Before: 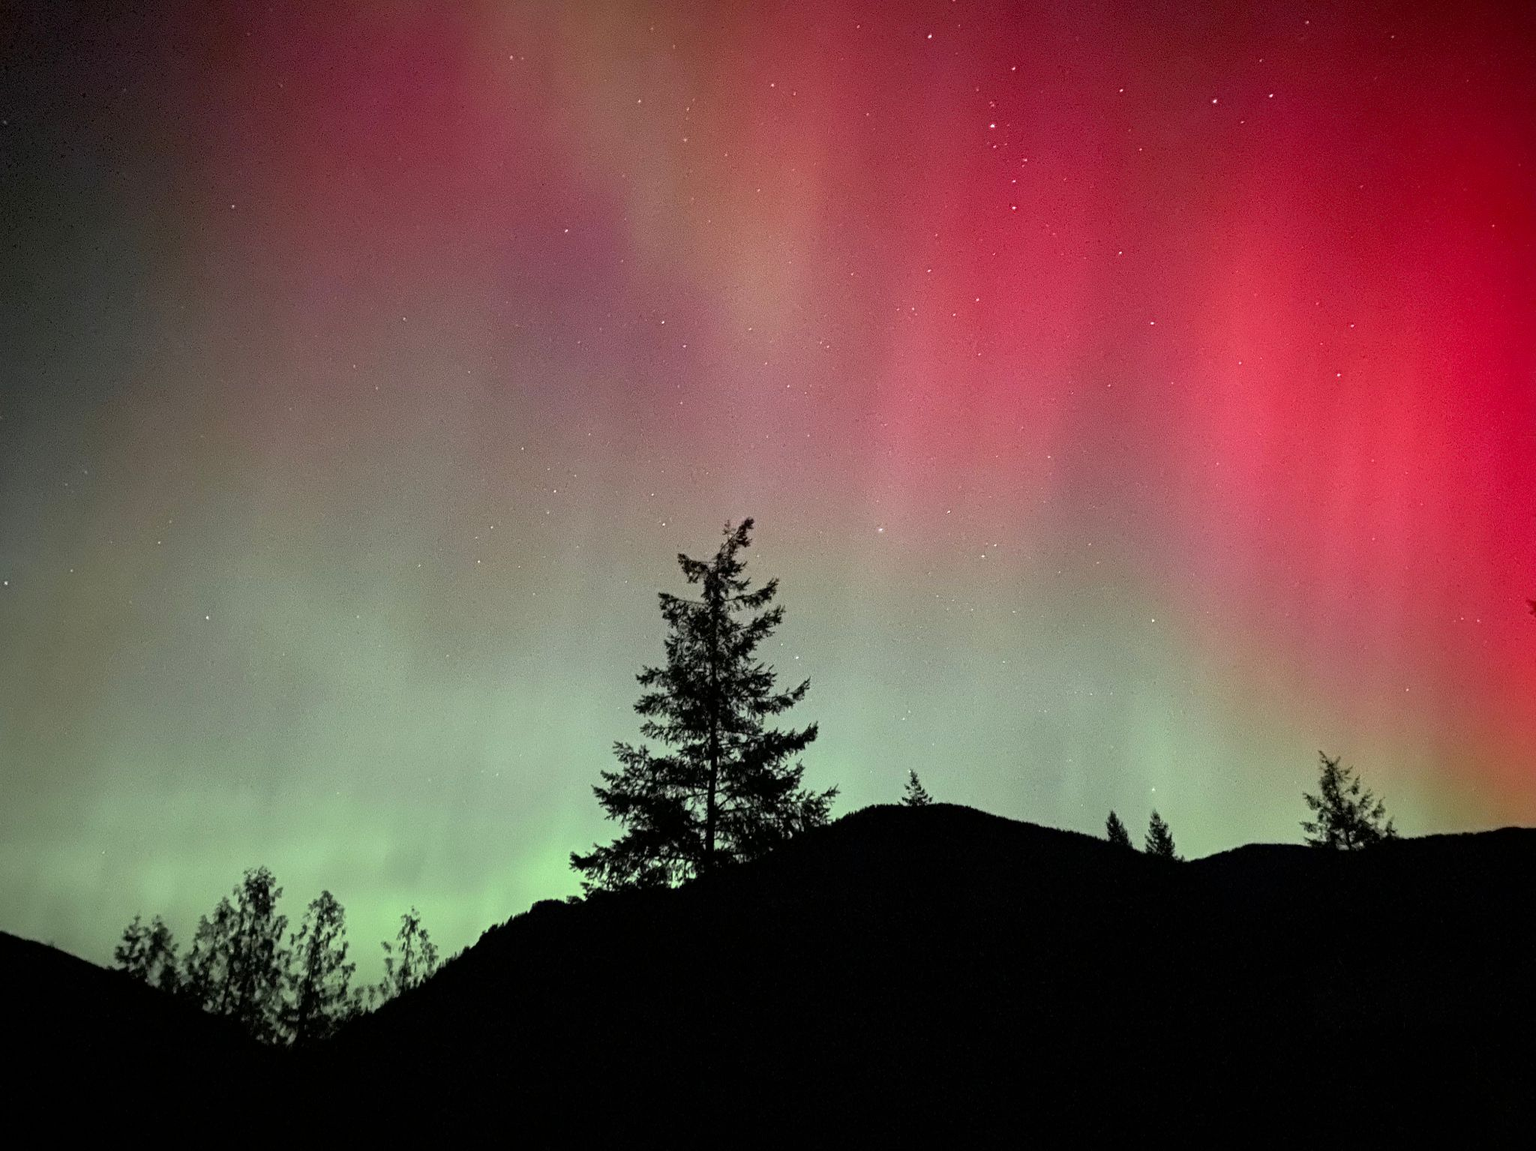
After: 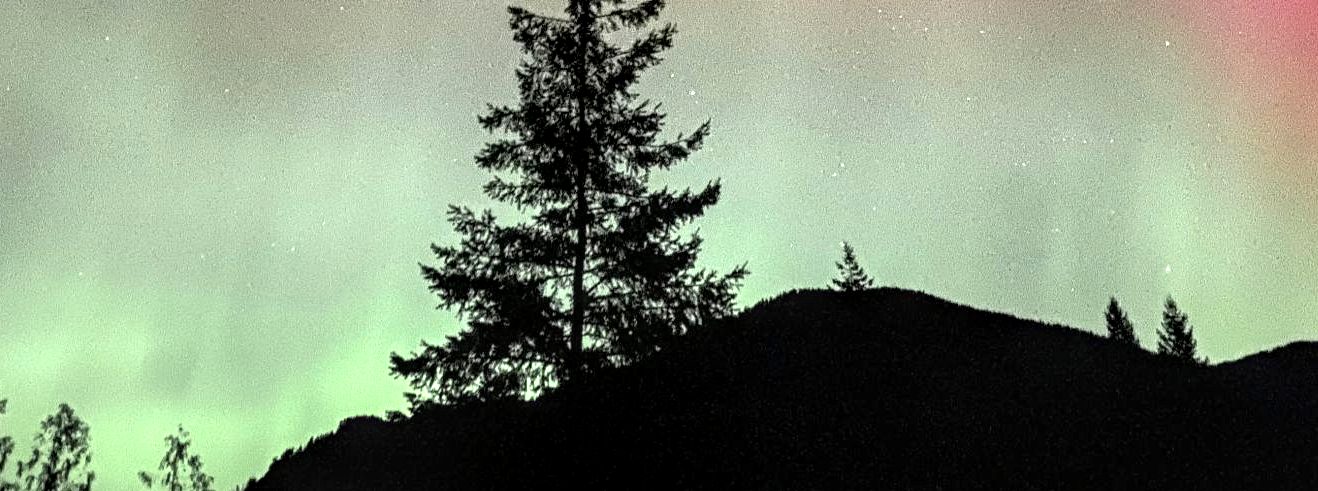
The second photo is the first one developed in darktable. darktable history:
exposure: exposure 0.657 EV, compensate highlight preservation false
contrast equalizer: y [[0.439, 0.44, 0.442, 0.457, 0.493, 0.498], [0.5 ×6], [0.5 ×6], [0 ×6], [0 ×6]]
crop: left 18.091%, top 51.13%, right 17.525%, bottom 16.85%
local contrast: highlights 60%, shadows 60%, detail 160%
